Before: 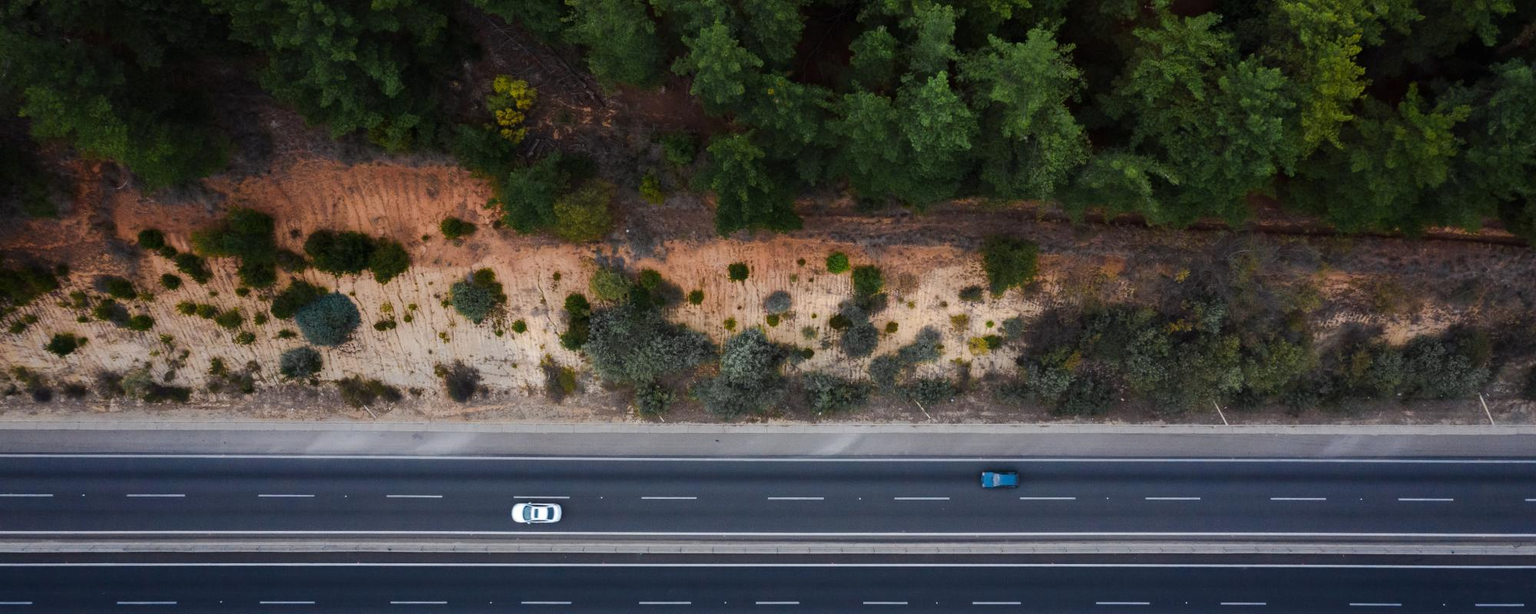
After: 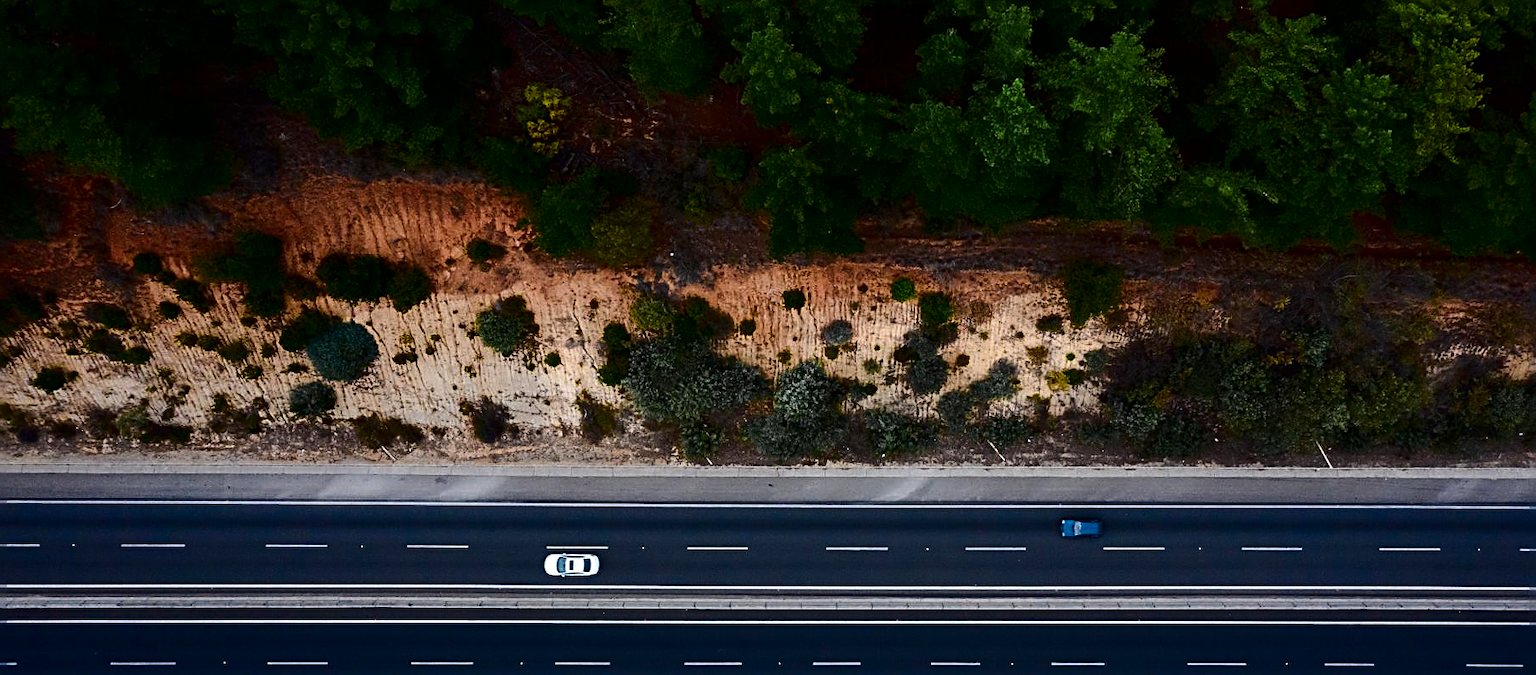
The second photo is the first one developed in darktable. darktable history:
crop and rotate: left 1.131%, right 7.922%
sharpen: radius 3.034, amount 0.756
contrast brightness saturation: contrast 0.222, brightness -0.184, saturation 0.231
